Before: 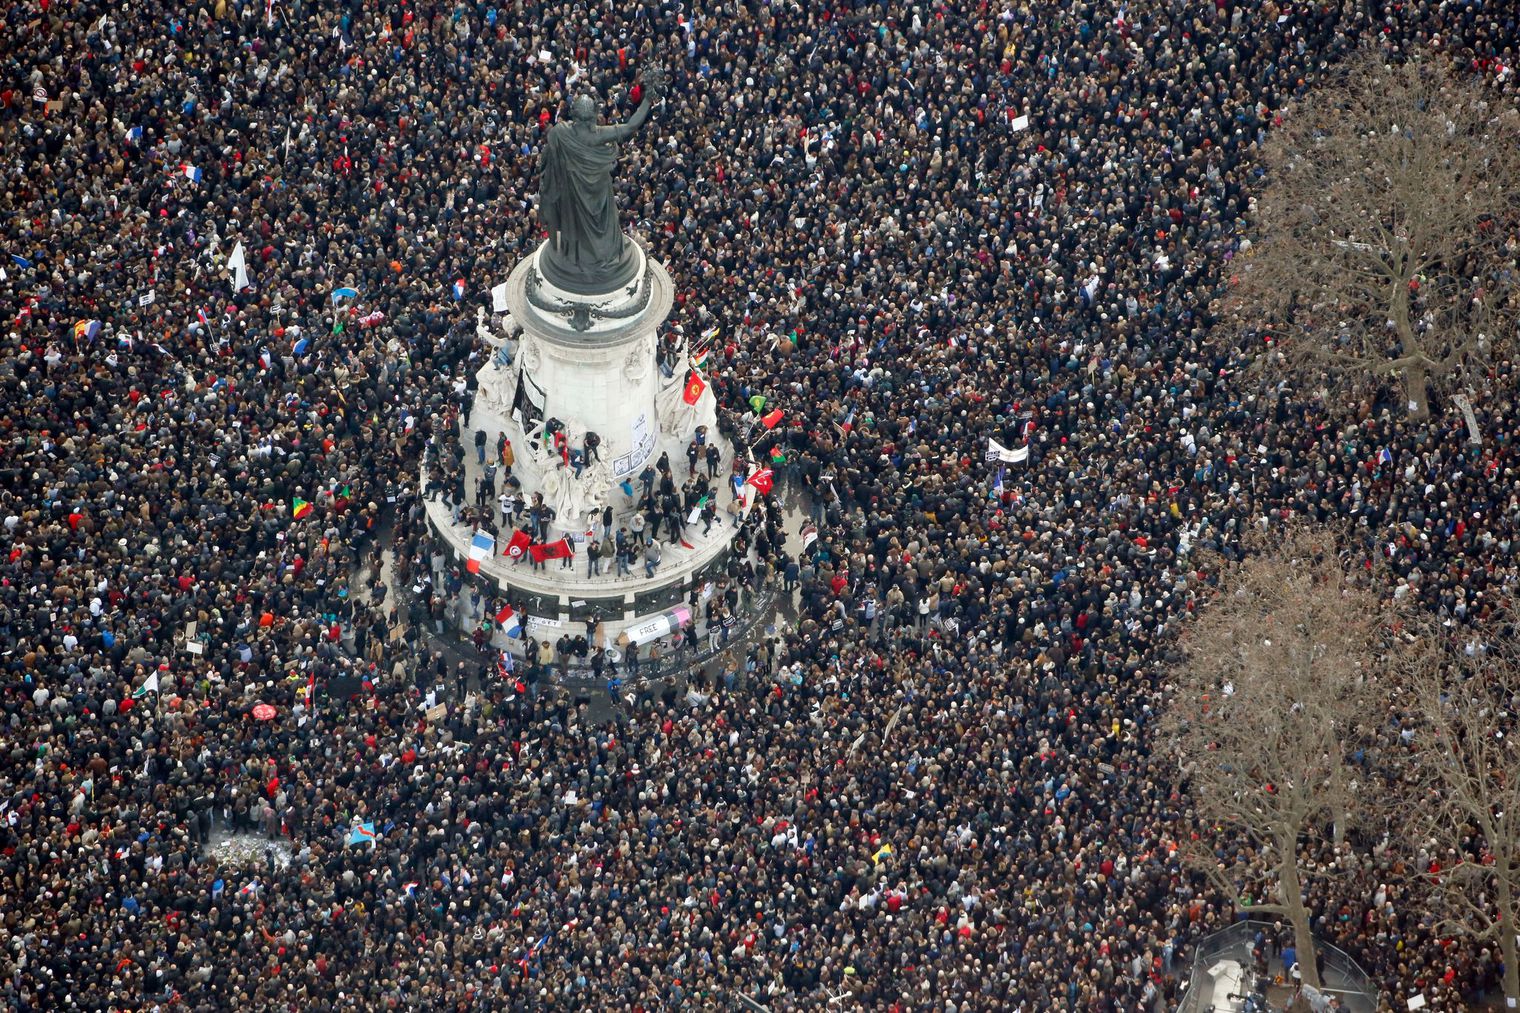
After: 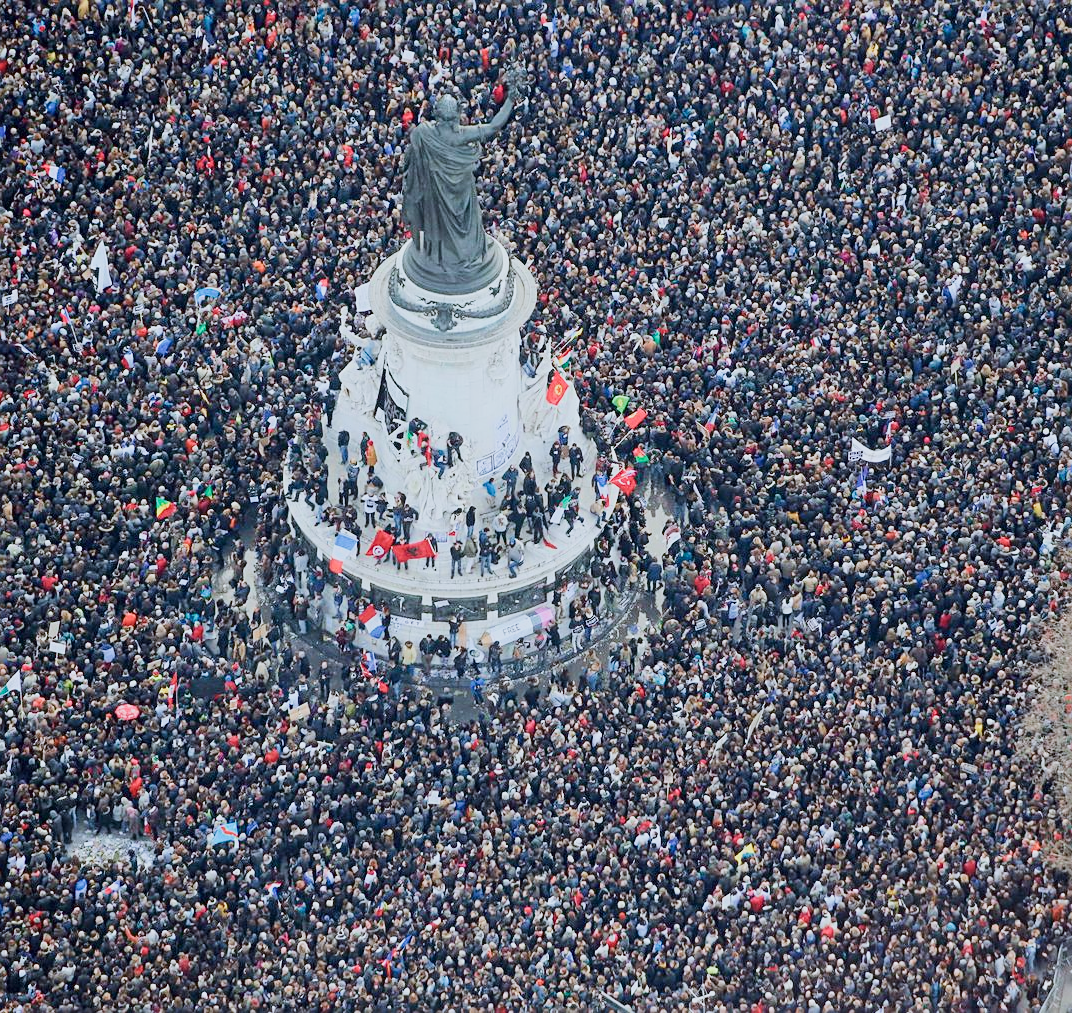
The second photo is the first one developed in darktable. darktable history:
color calibration: x 0.372, y 0.387, temperature 4286.55 K
filmic rgb: black relative exposure -16 EV, white relative exposure 6.9 EV, hardness 4.7, color science v5 (2021), contrast in shadows safe, contrast in highlights safe
crop and rotate: left 9.014%, right 20.398%
sharpen: on, module defaults
exposure: black level correction 0, exposure 1.103 EV, compensate highlight preservation false
